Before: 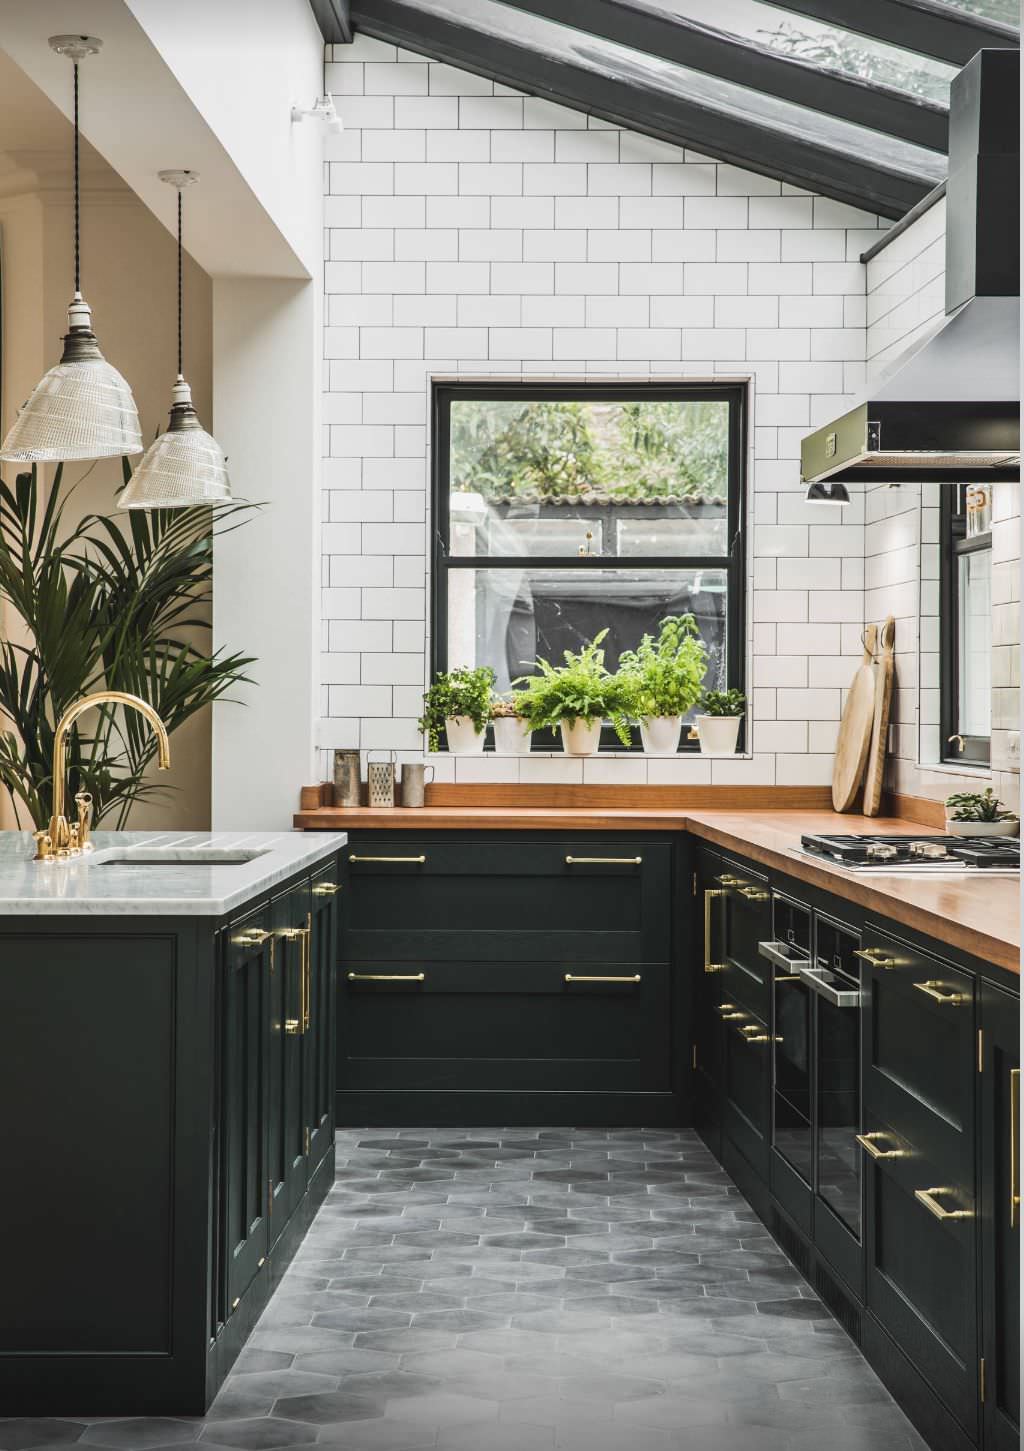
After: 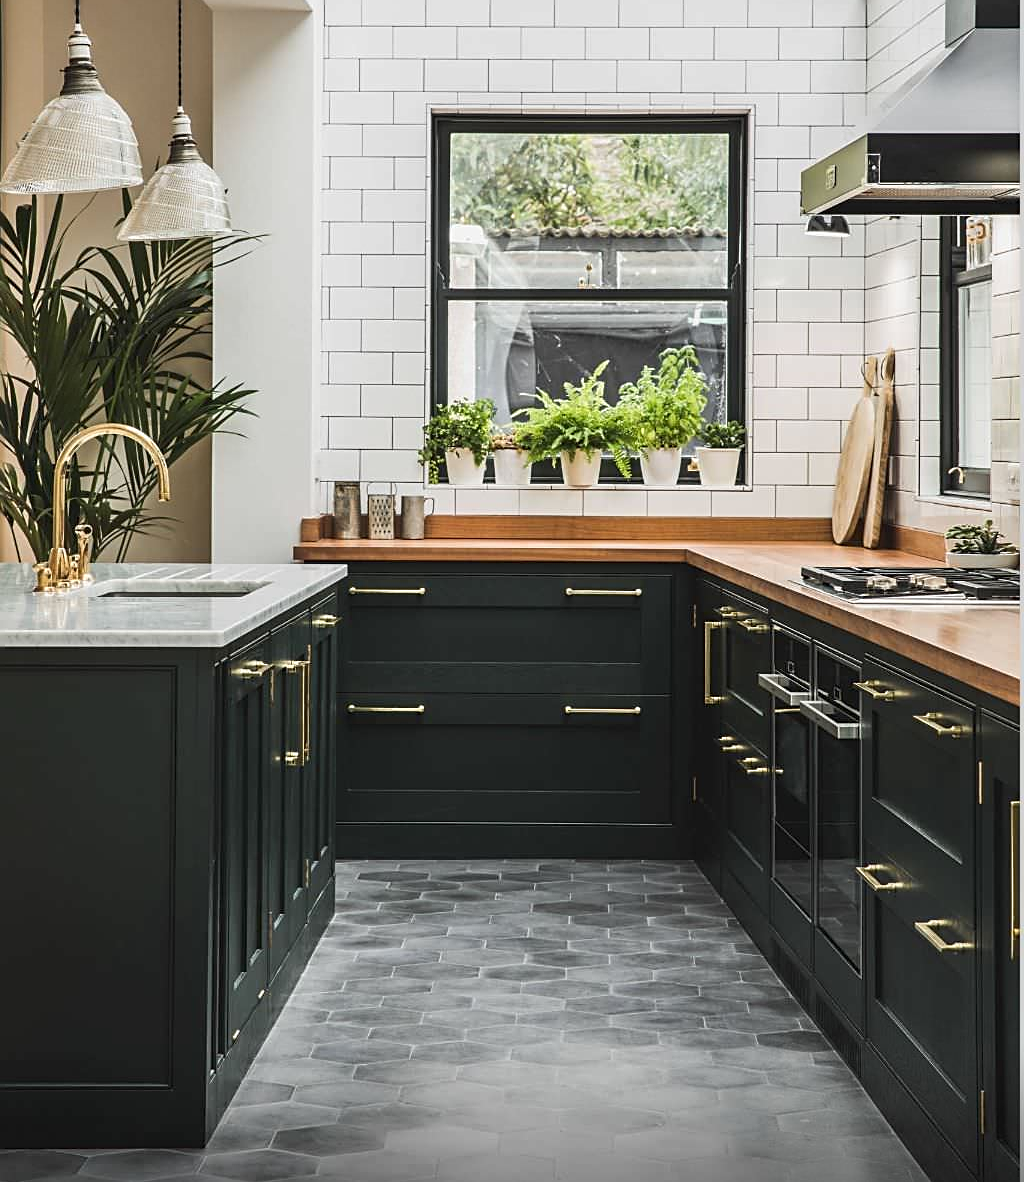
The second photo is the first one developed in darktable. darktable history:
crop and rotate: top 18.488%
sharpen: on, module defaults
